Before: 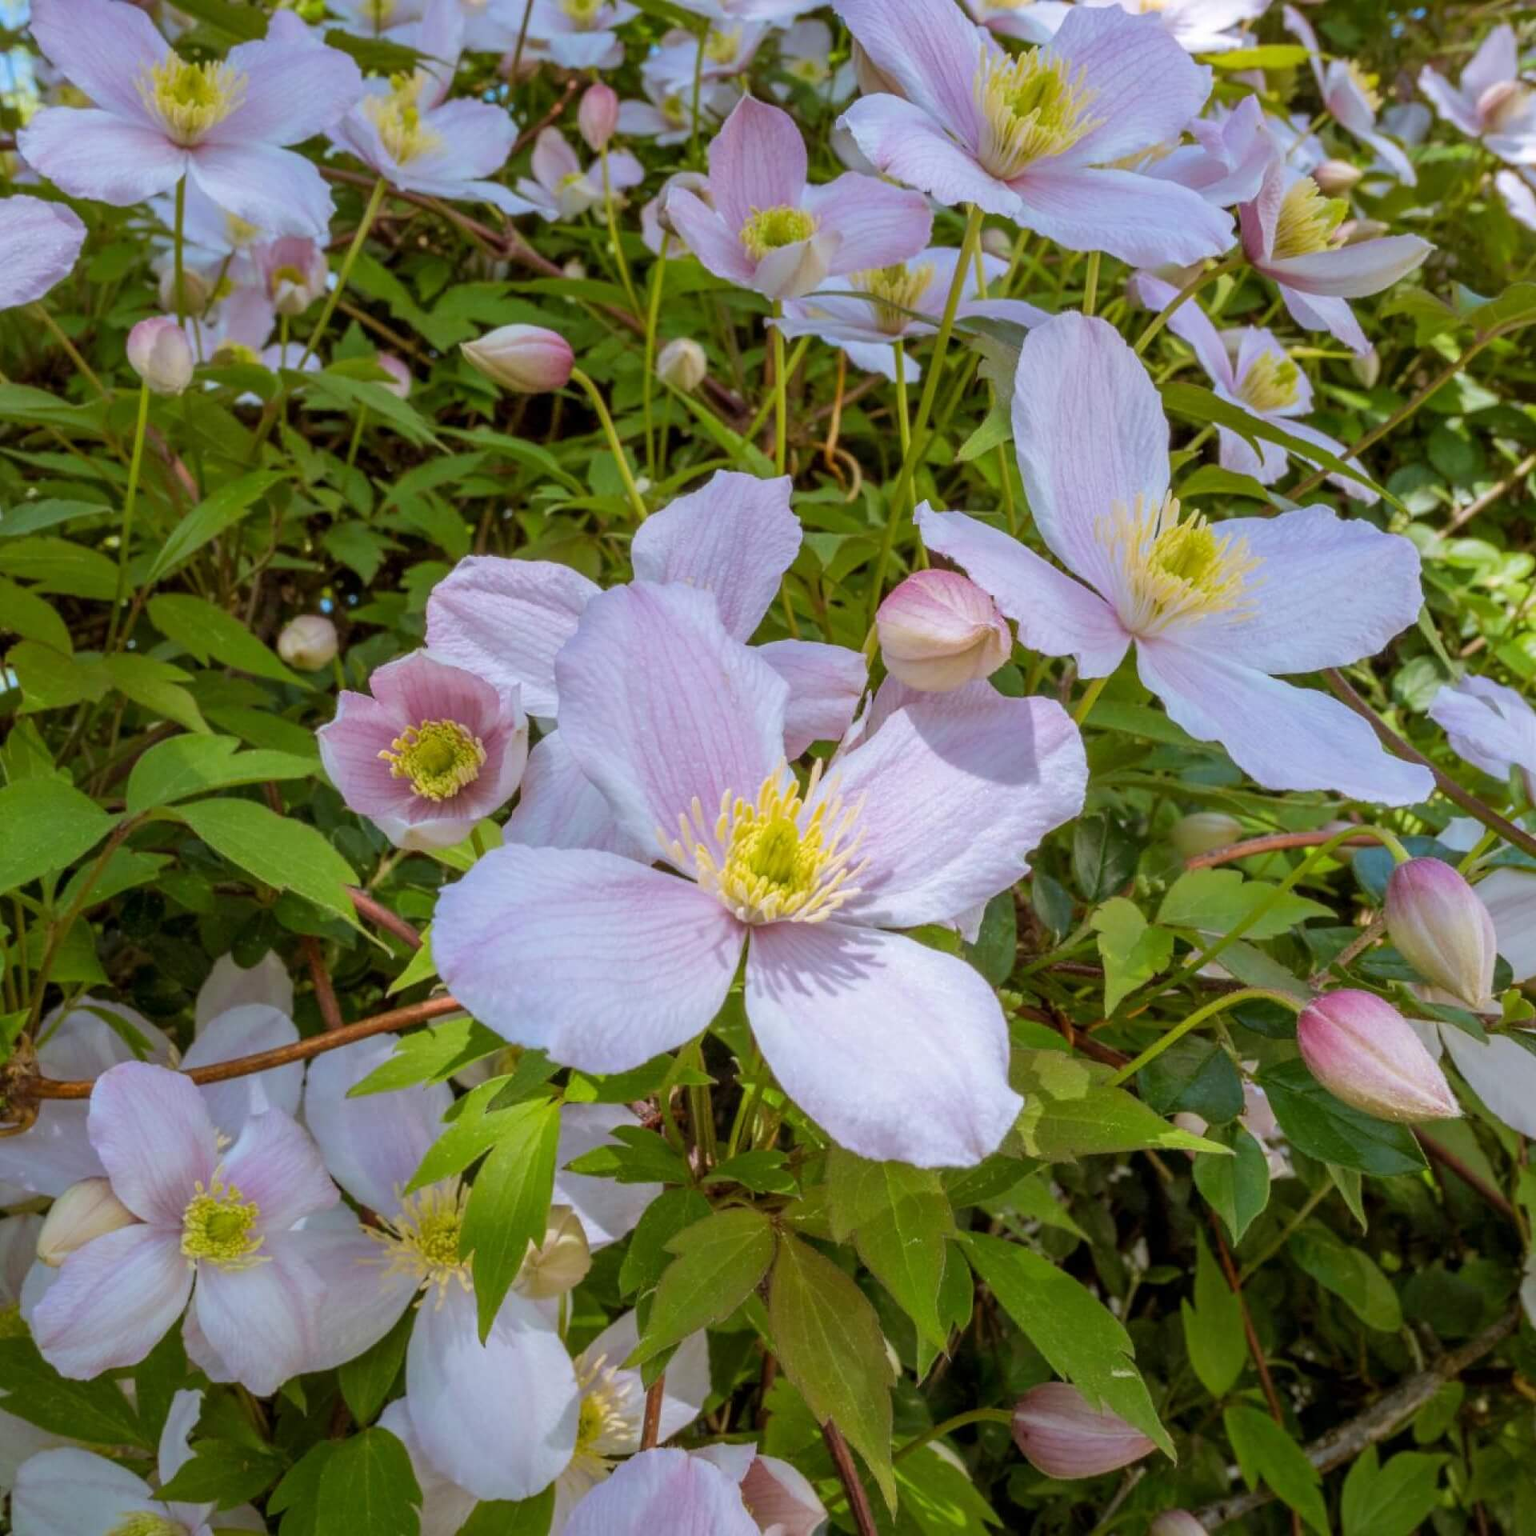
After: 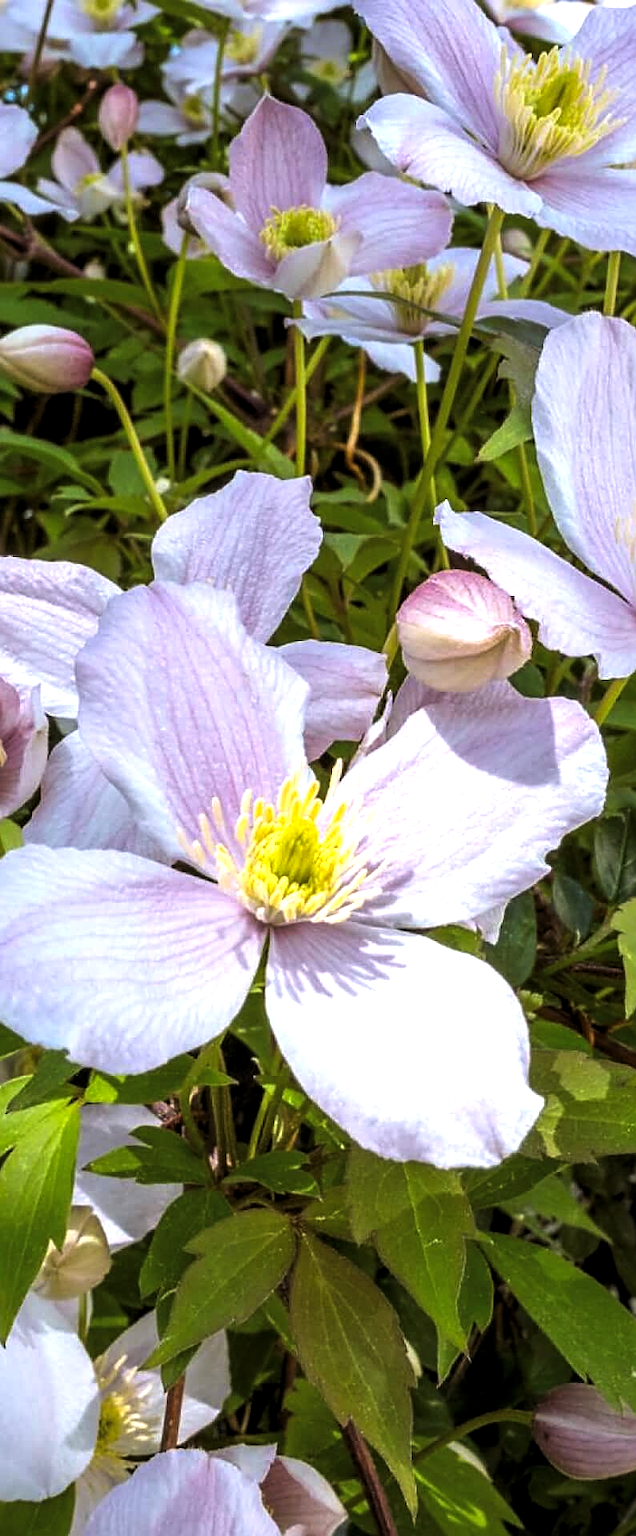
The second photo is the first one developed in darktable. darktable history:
levels: levels [0.044, 0.475, 0.791]
sharpen: on, module defaults
crop: left 31.27%, right 27.278%
tone equalizer: on, module defaults
